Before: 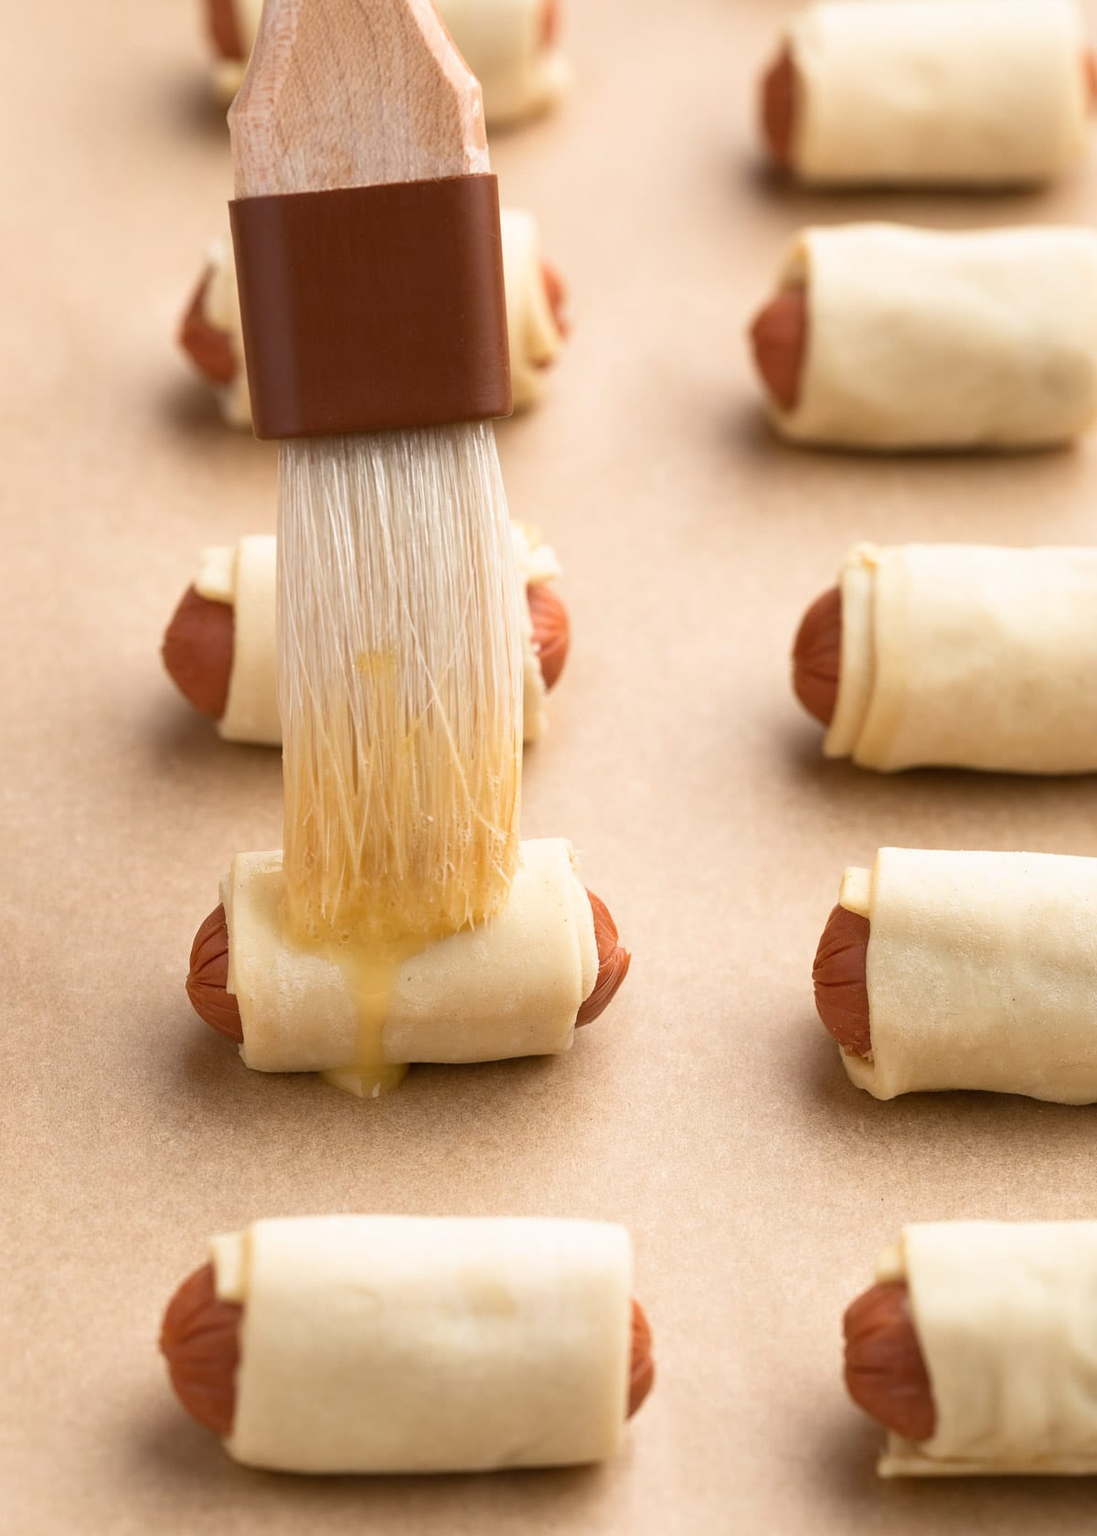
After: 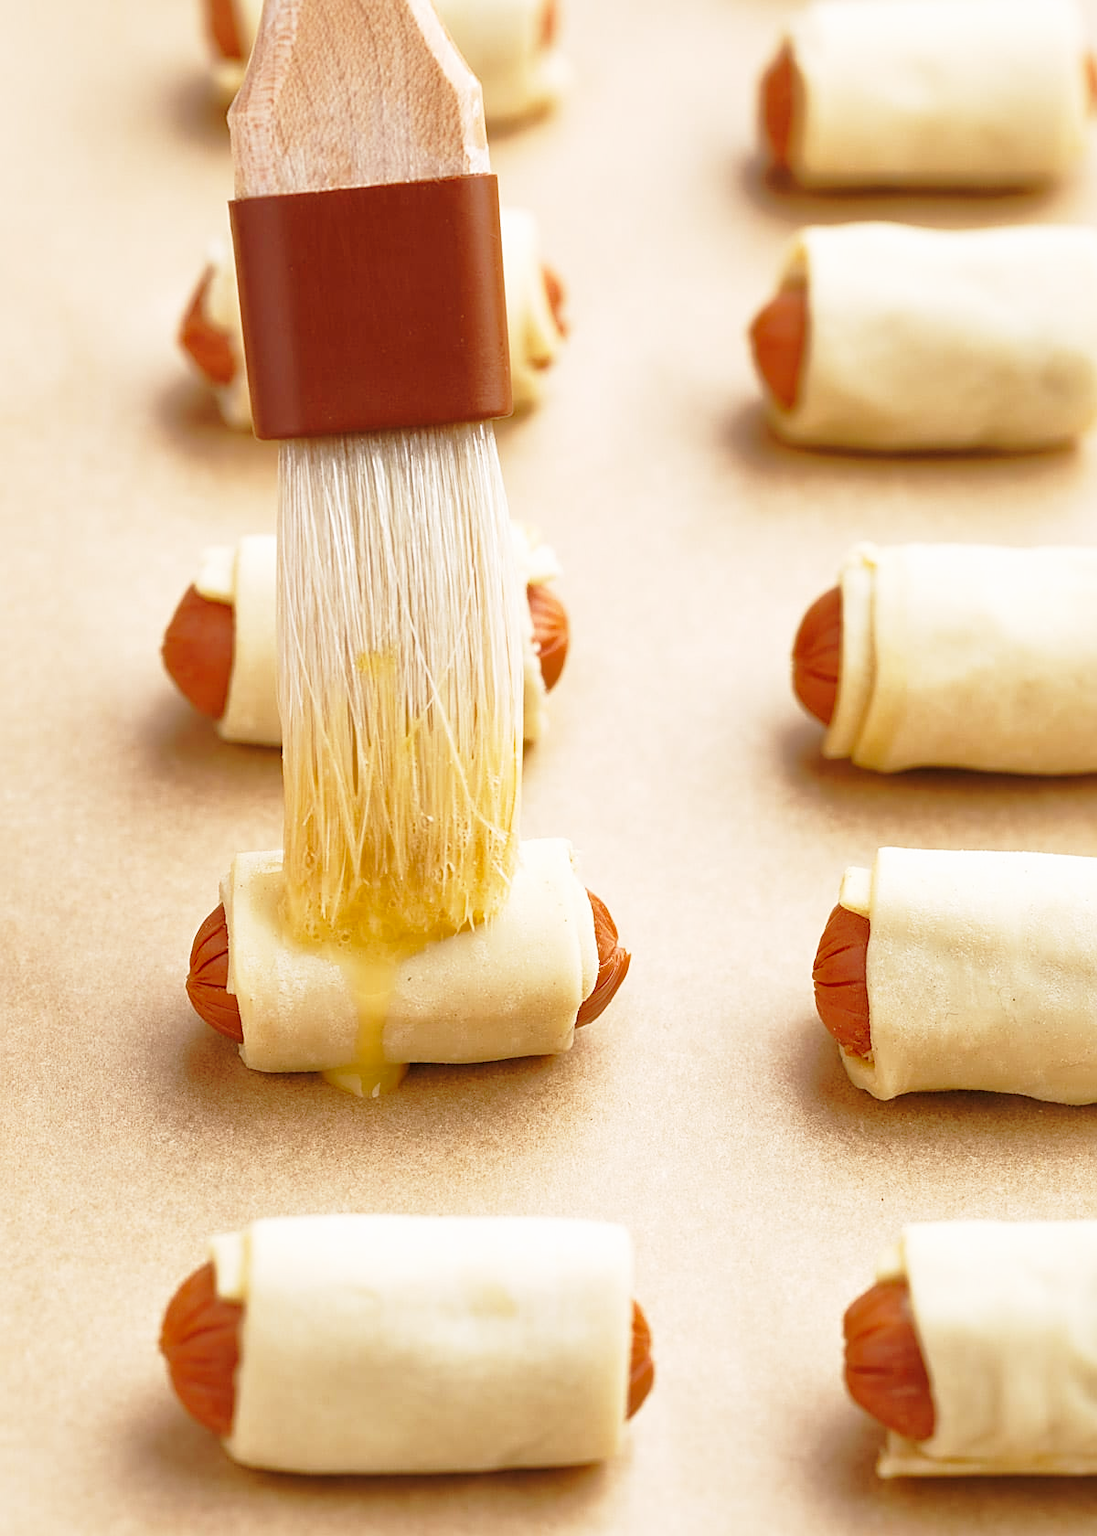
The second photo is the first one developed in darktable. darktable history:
sharpen: on, module defaults
shadows and highlights: on, module defaults
base curve: curves: ch0 [(0, 0) (0.028, 0.03) (0.121, 0.232) (0.46, 0.748) (0.859, 0.968) (1, 1)], preserve colors none
